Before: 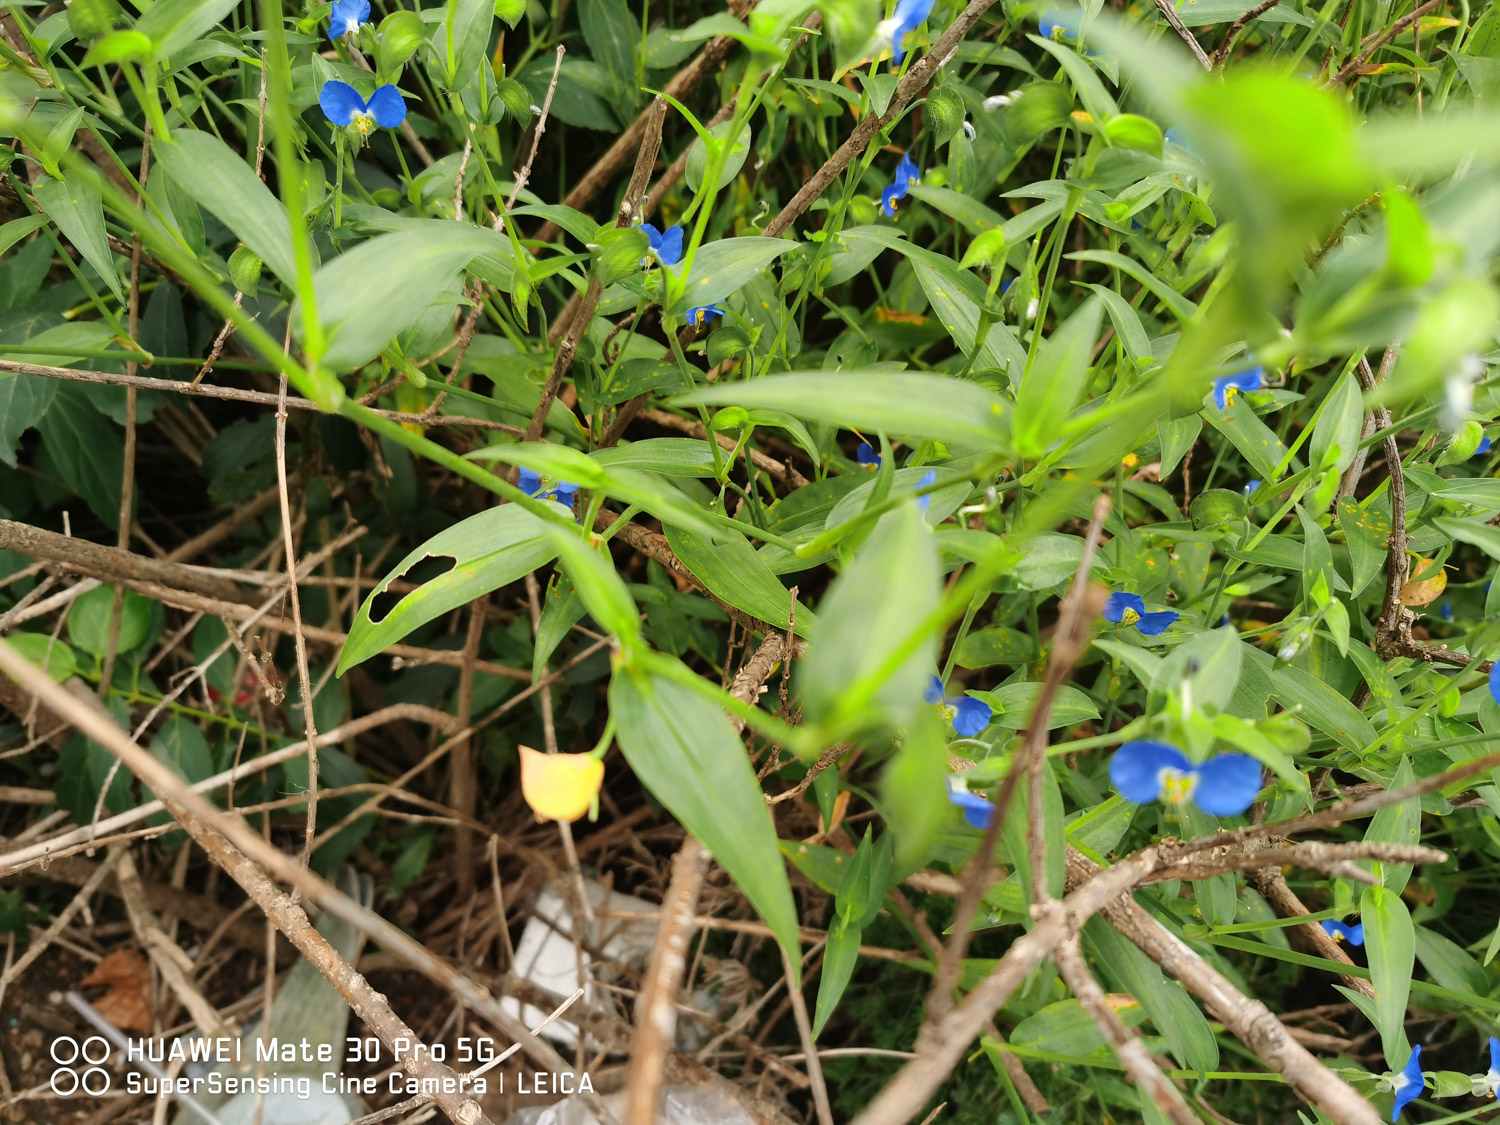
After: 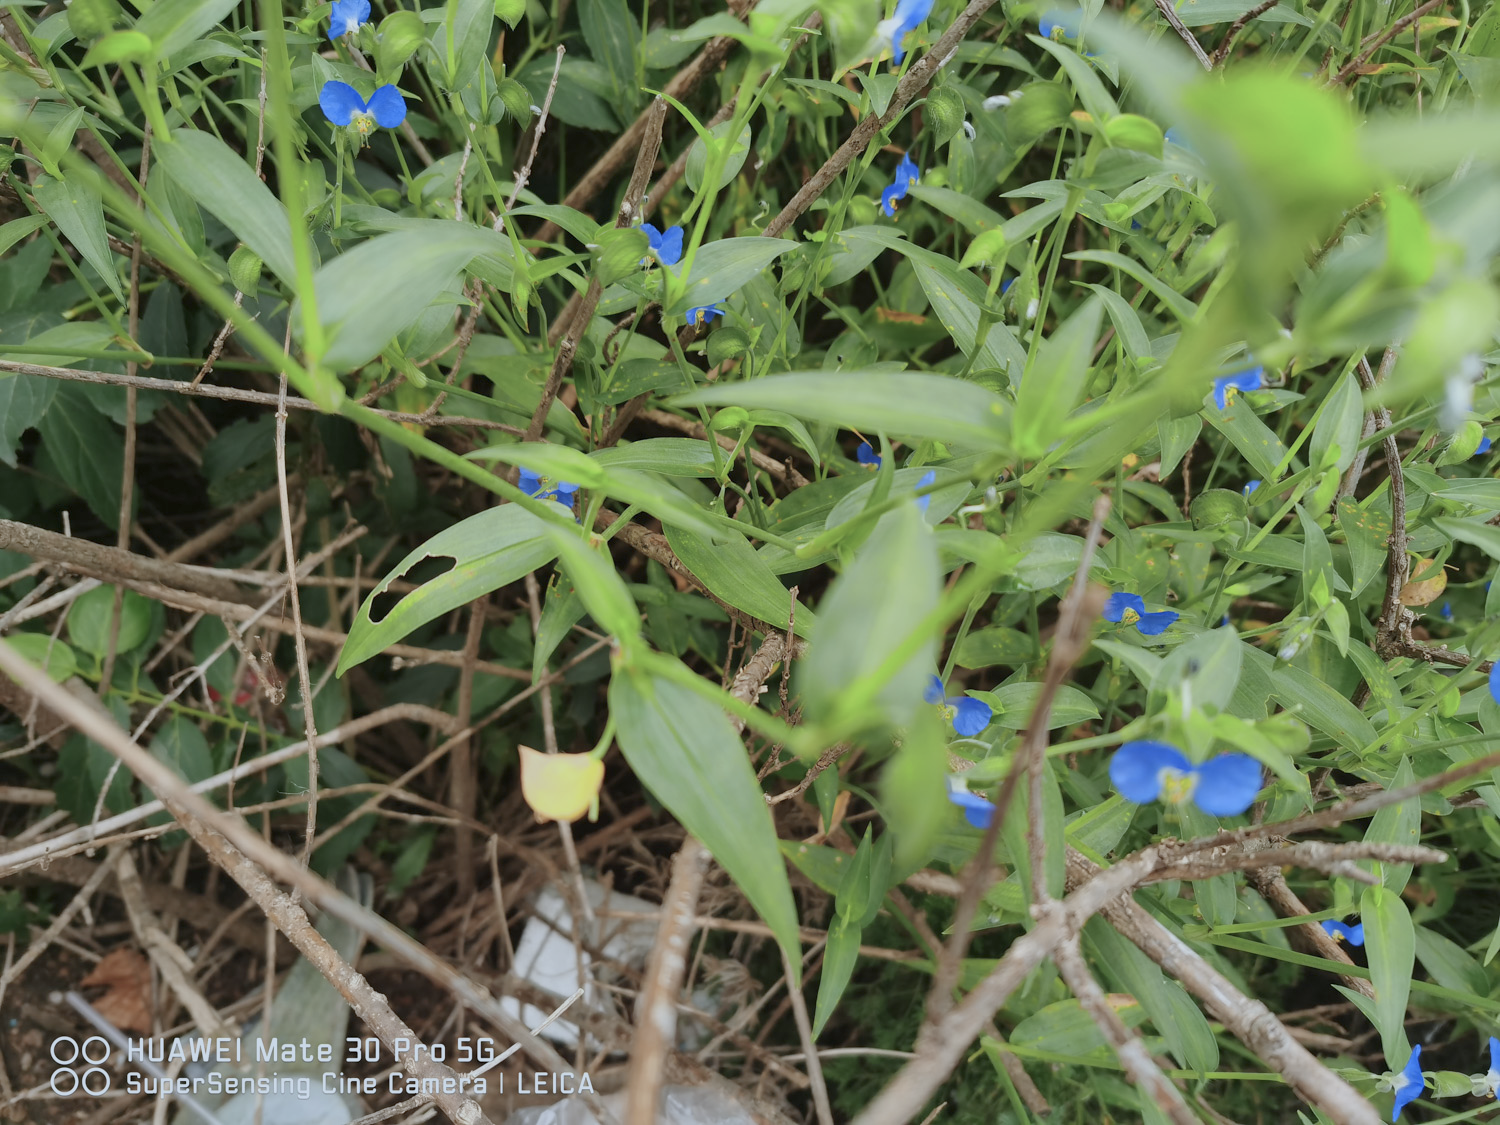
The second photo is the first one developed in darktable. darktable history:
color balance rgb: perceptual saturation grading › global saturation -27.94%, hue shift -2.27°, contrast -21.26%
white balance: red 0.924, blue 1.095
